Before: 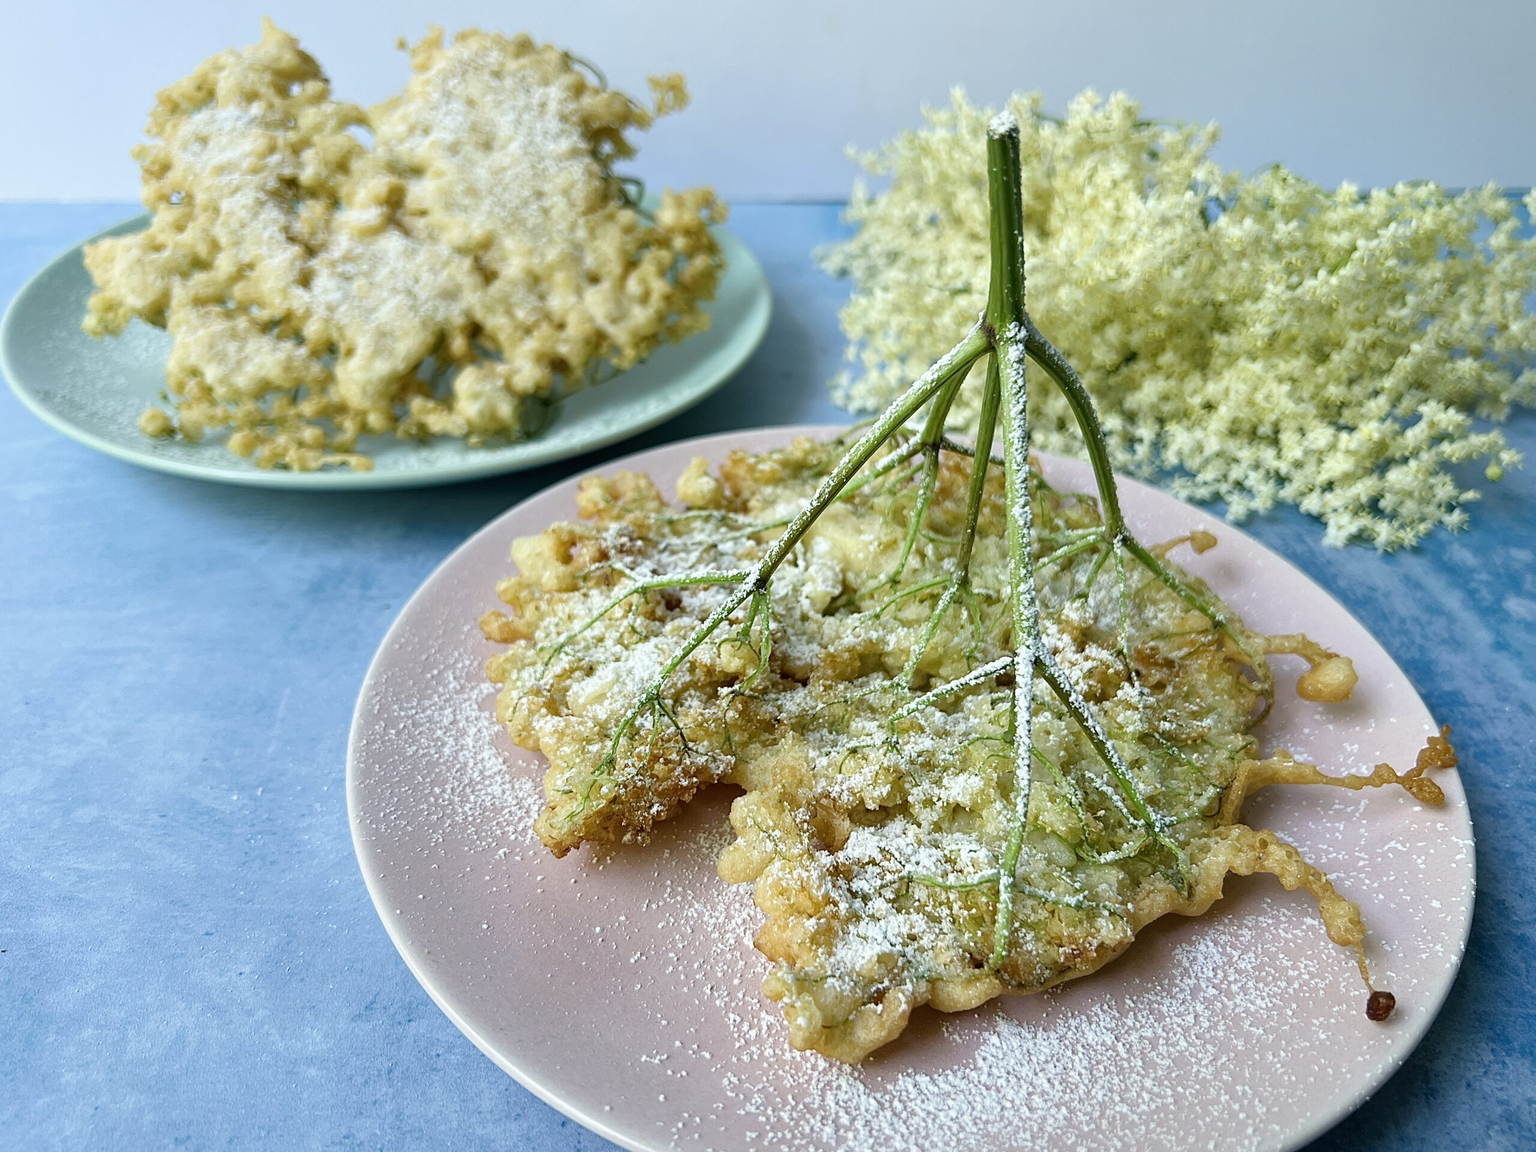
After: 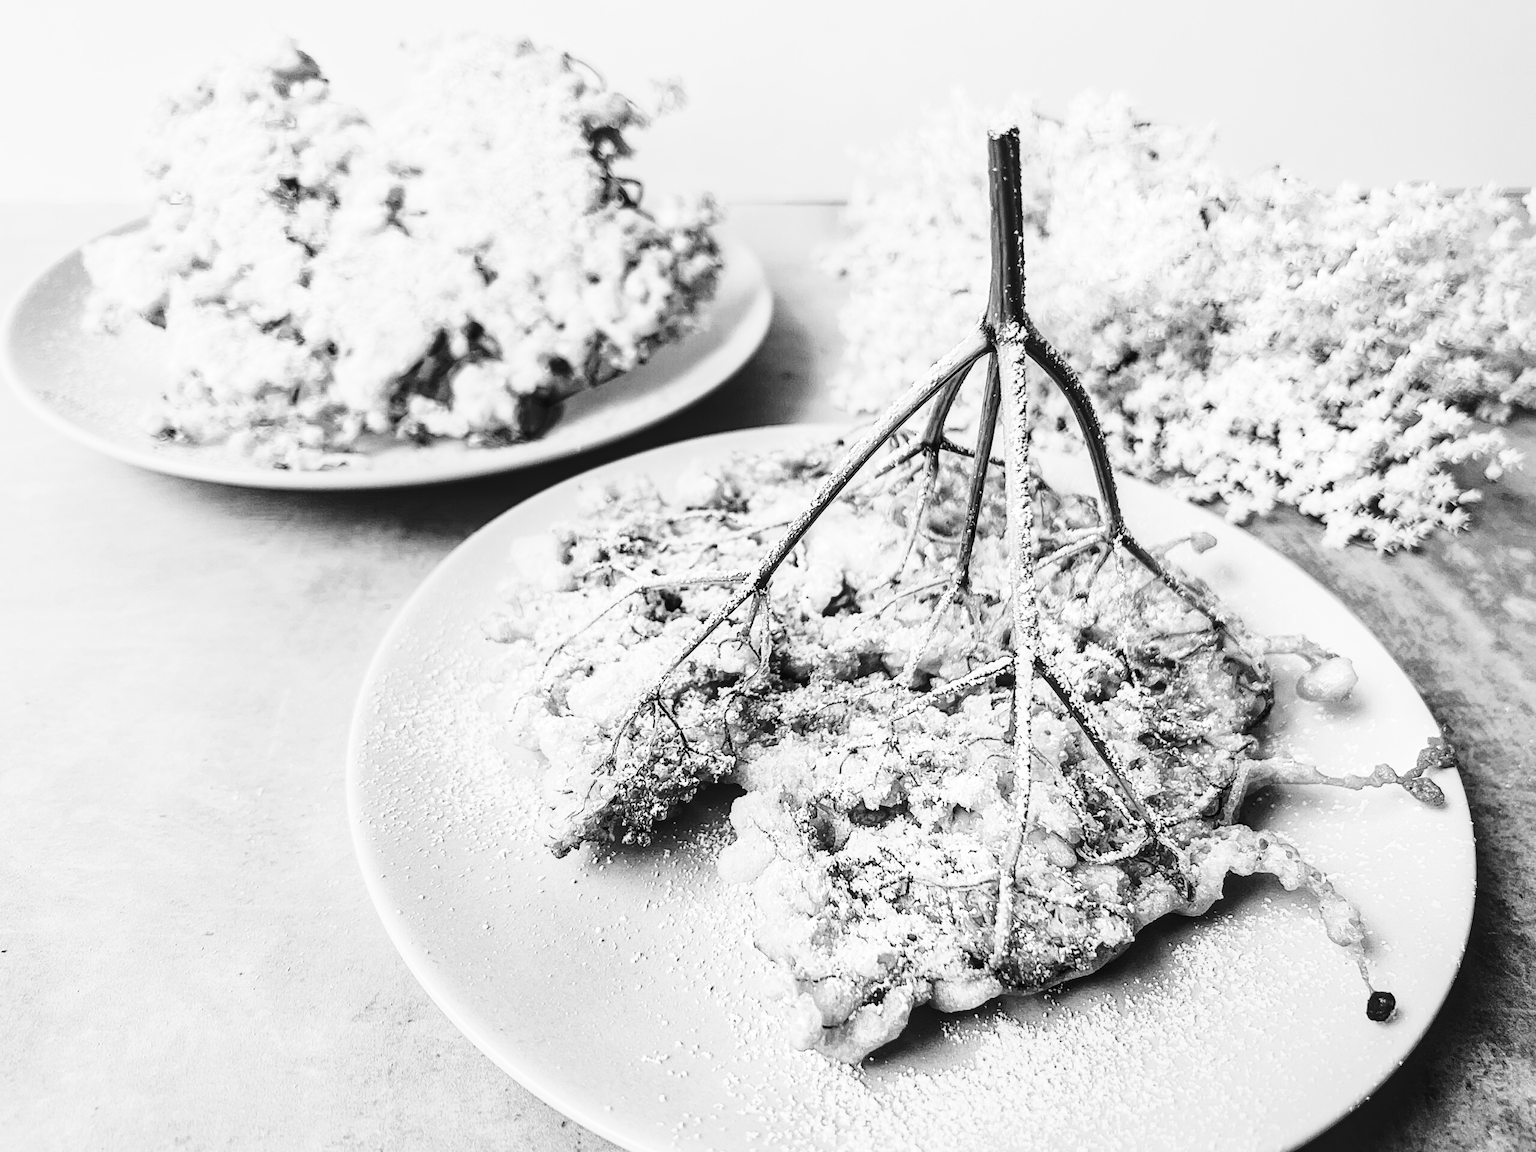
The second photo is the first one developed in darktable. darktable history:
exposure: exposure -0.293 EV, compensate highlight preservation false
local contrast: on, module defaults
color calibration: illuminant as shot in camera, x 0.37, y 0.382, temperature 4313.32 K
tone equalizer: -8 EV -0.75 EV, -7 EV -0.7 EV, -6 EV -0.6 EV, -5 EV -0.4 EV, -3 EV 0.4 EV, -2 EV 0.6 EV, -1 EV 0.7 EV, +0 EV 0.75 EV, edges refinement/feathering 500, mask exposure compensation -1.57 EV, preserve details no
base curve: curves: ch0 [(0, 0) (0.028, 0.03) (0.121, 0.232) (0.46, 0.748) (0.859, 0.968) (1, 1)], preserve colors none
monochrome: a 32, b 64, size 2.3
contrast brightness saturation: contrast 0.28
color balance rgb: linear chroma grading › shadows -3%, linear chroma grading › highlights -4%
